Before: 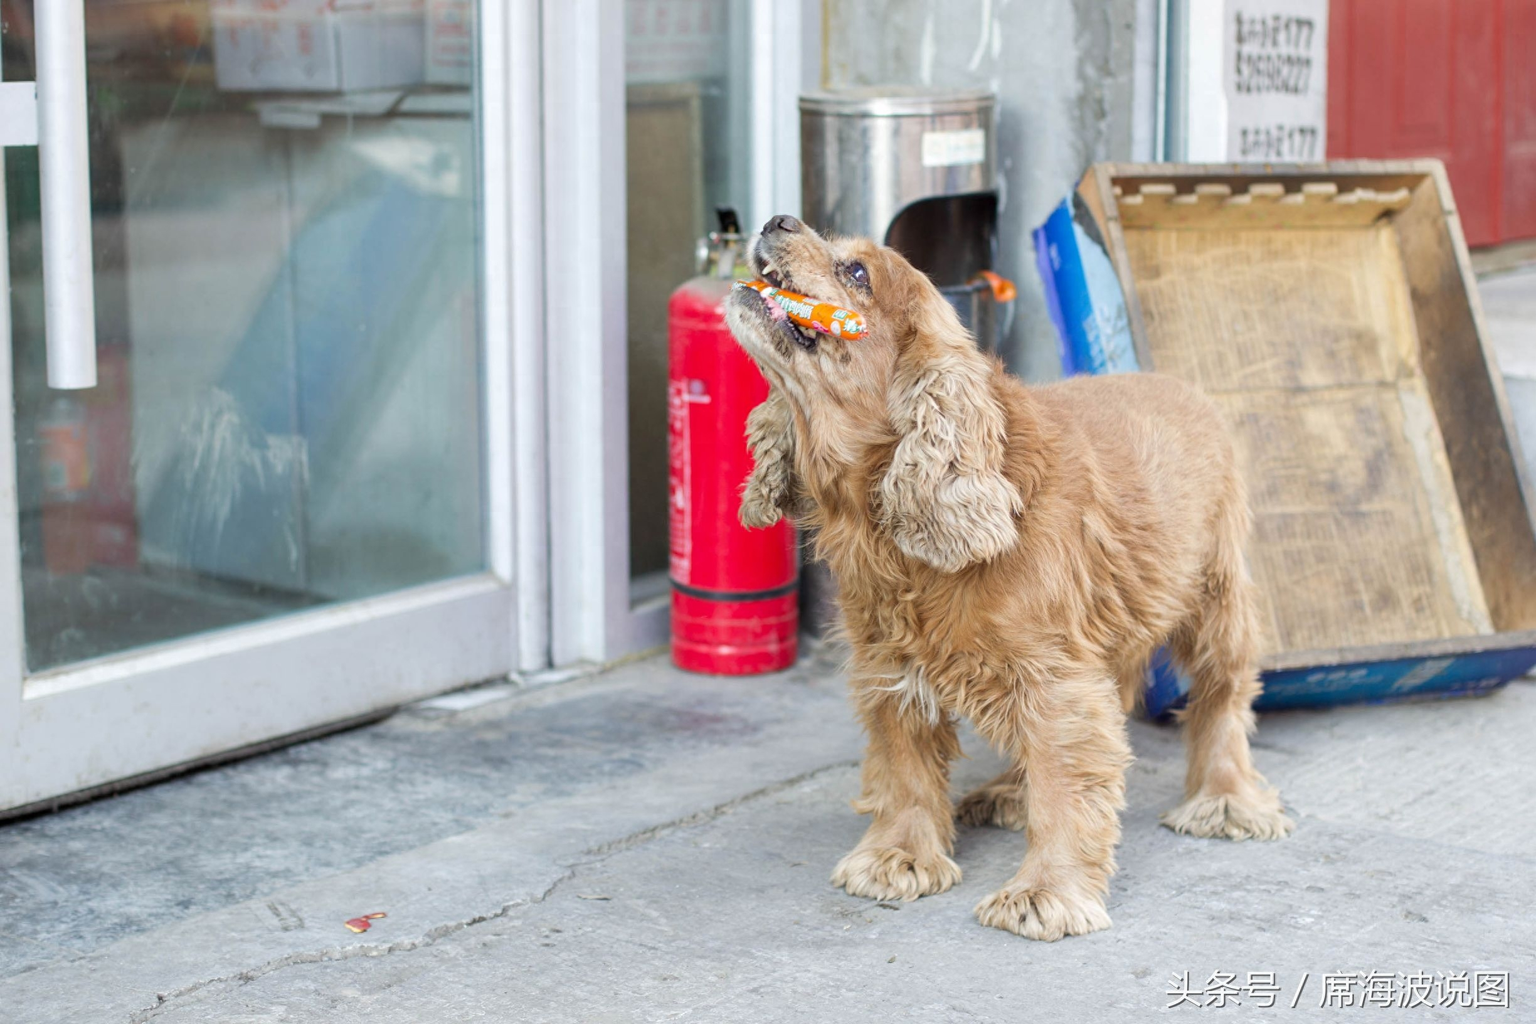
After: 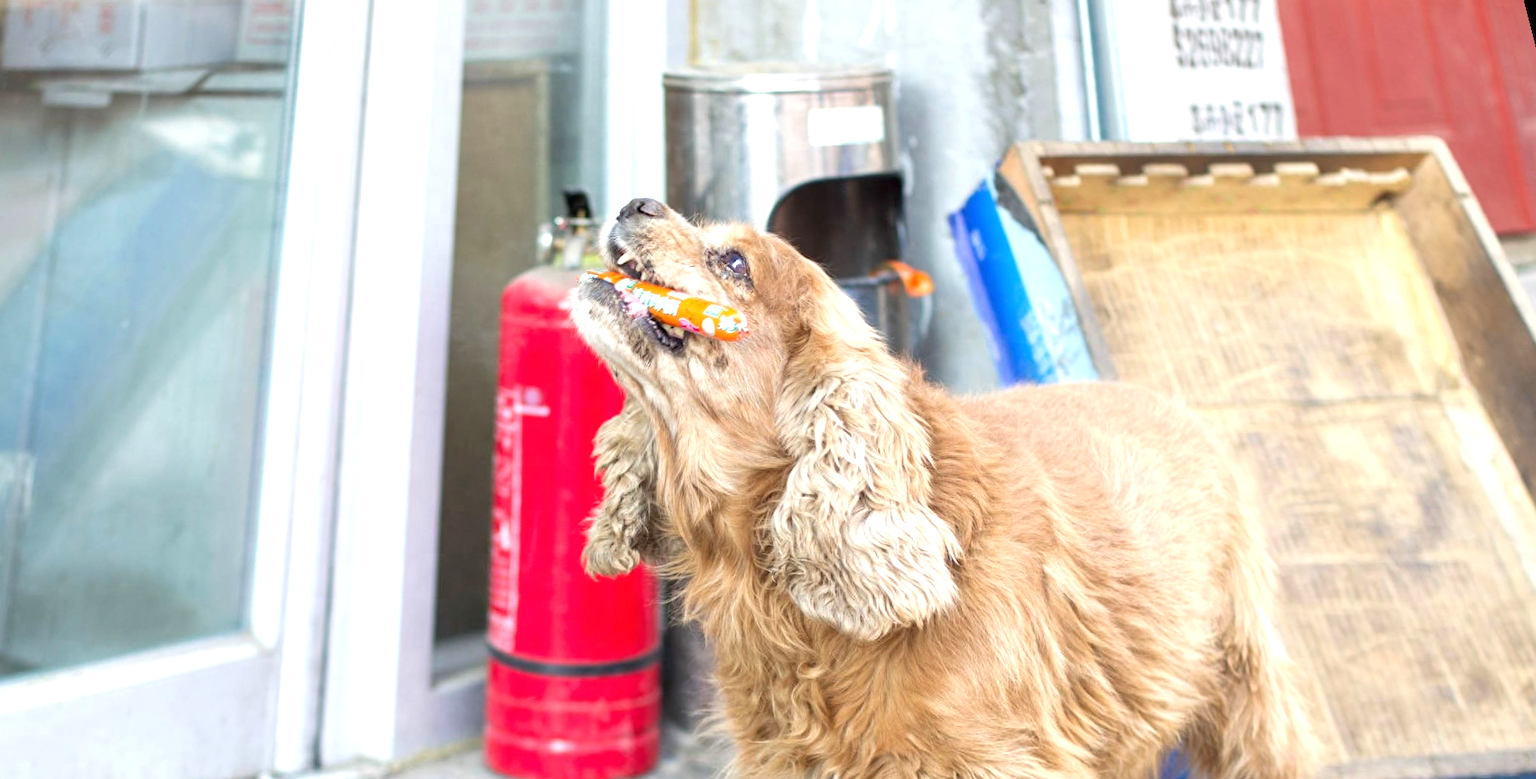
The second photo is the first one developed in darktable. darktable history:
crop and rotate: left 11.812%, bottom 42.776%
rotate and perspective: rotation 0.72°, lens shift (vertical) -0.352, lens shift (horizontal) -0.051, crop left 0.152, crop right 0.859, crop top 0.019, crop bottom 0.964
exposure: black level correction 0, exposure 0.7 EV, compensate exposure bias true, compensate highlight preservation false
